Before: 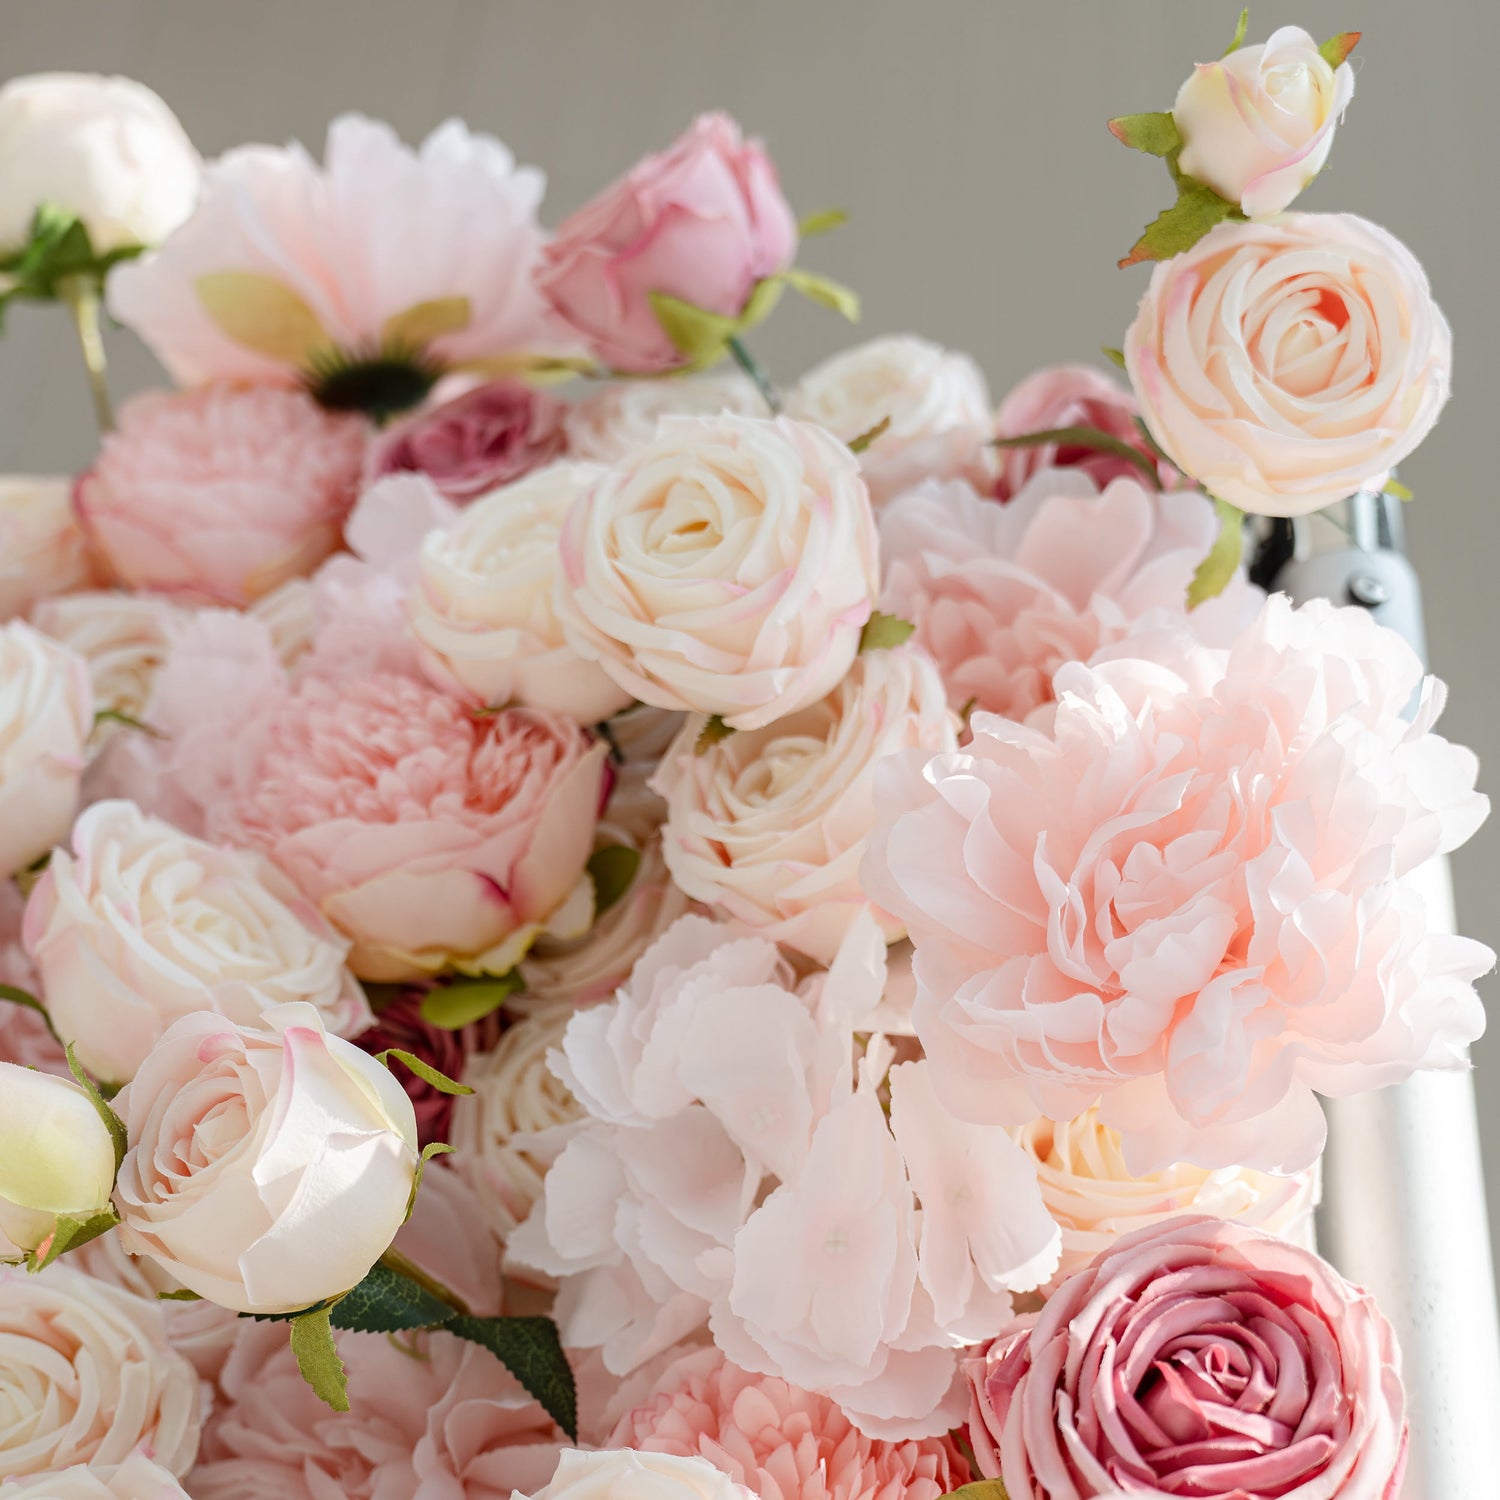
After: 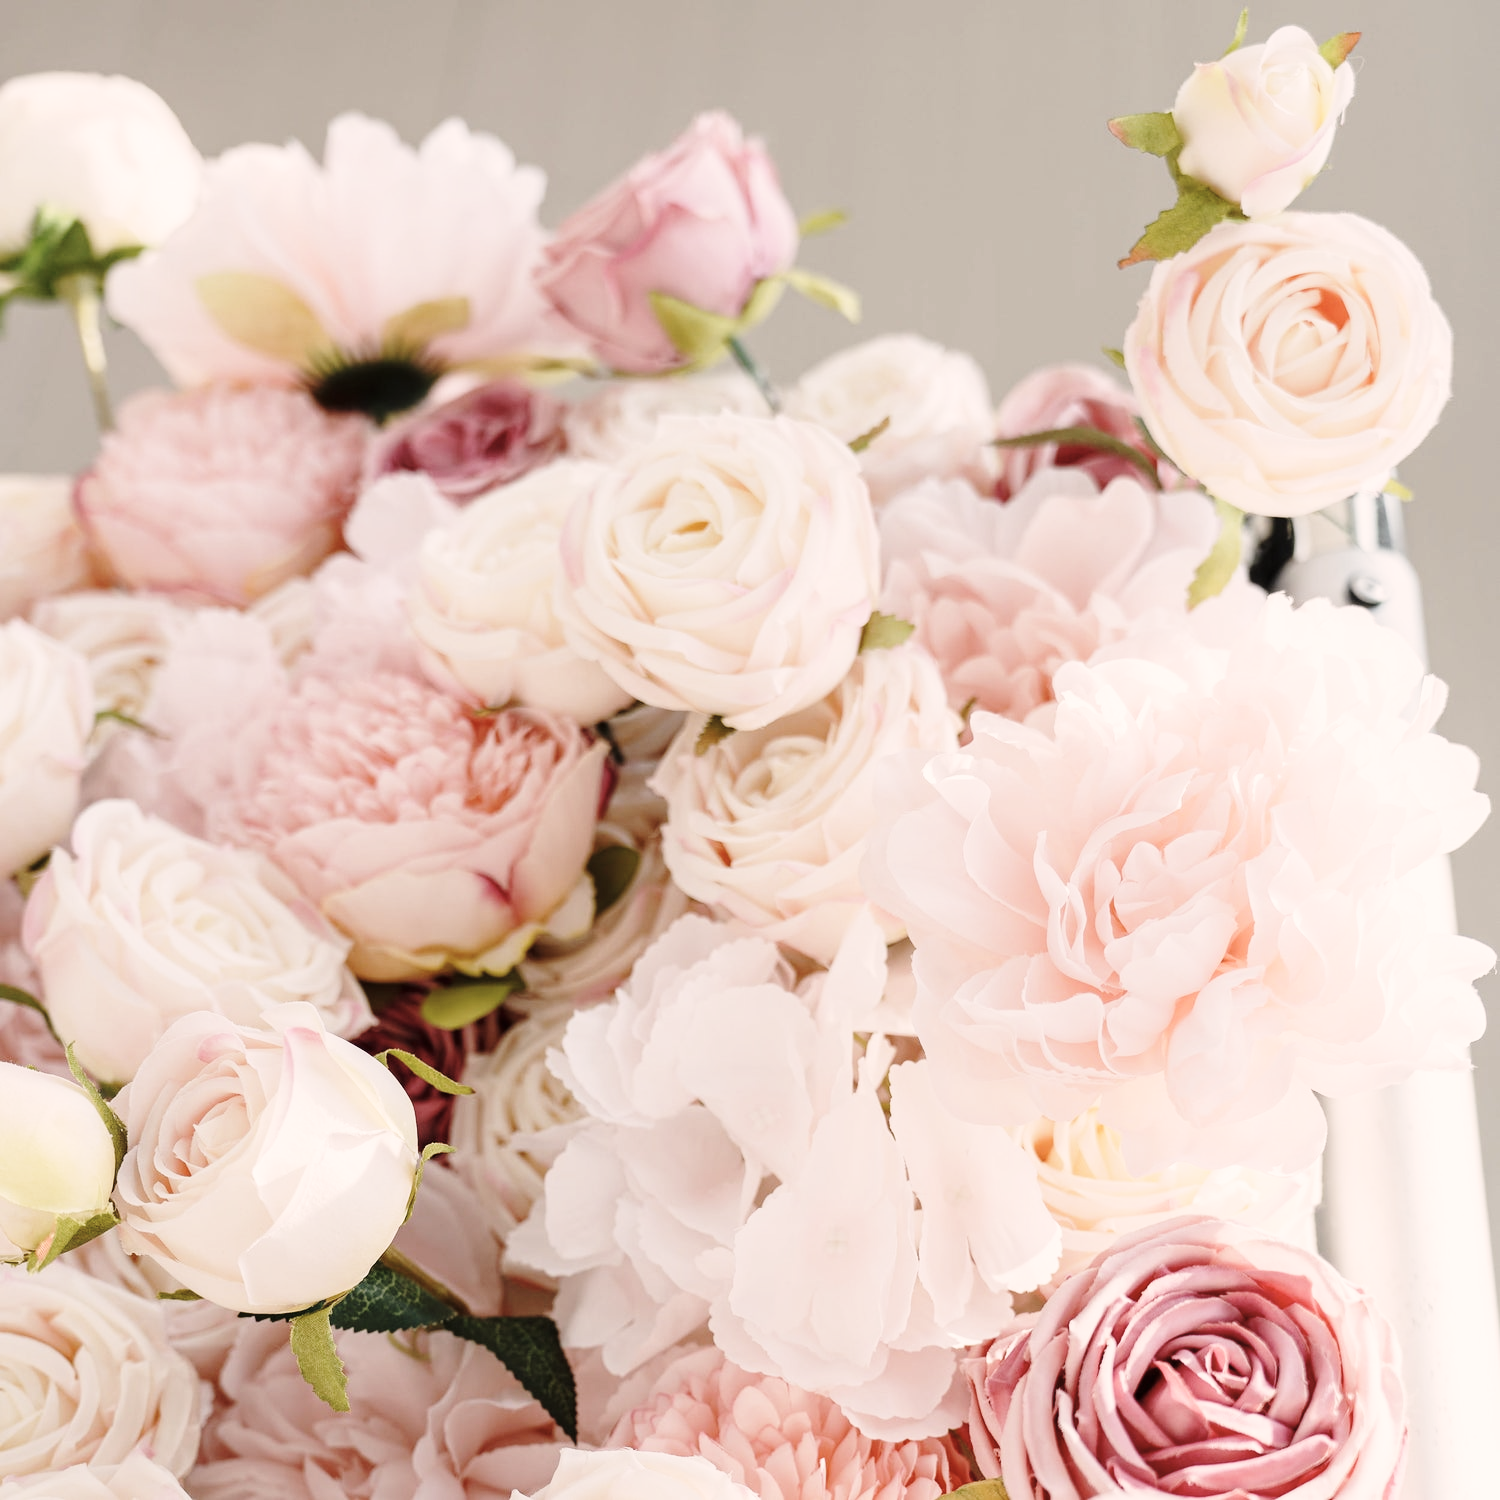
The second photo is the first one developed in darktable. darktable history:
exposure: exposure -0.153 EV, compensate highlight preservation false
base curve: curves: ch0 [(0, 0) (0.028, 0.03) (0.121, 0.232) (0.46, 0.748) (0.859, 0.968) (1, 1)], preserve colors none
color correction: highlights a* 5.59, highlights b* 5.24, saturation 0.68
